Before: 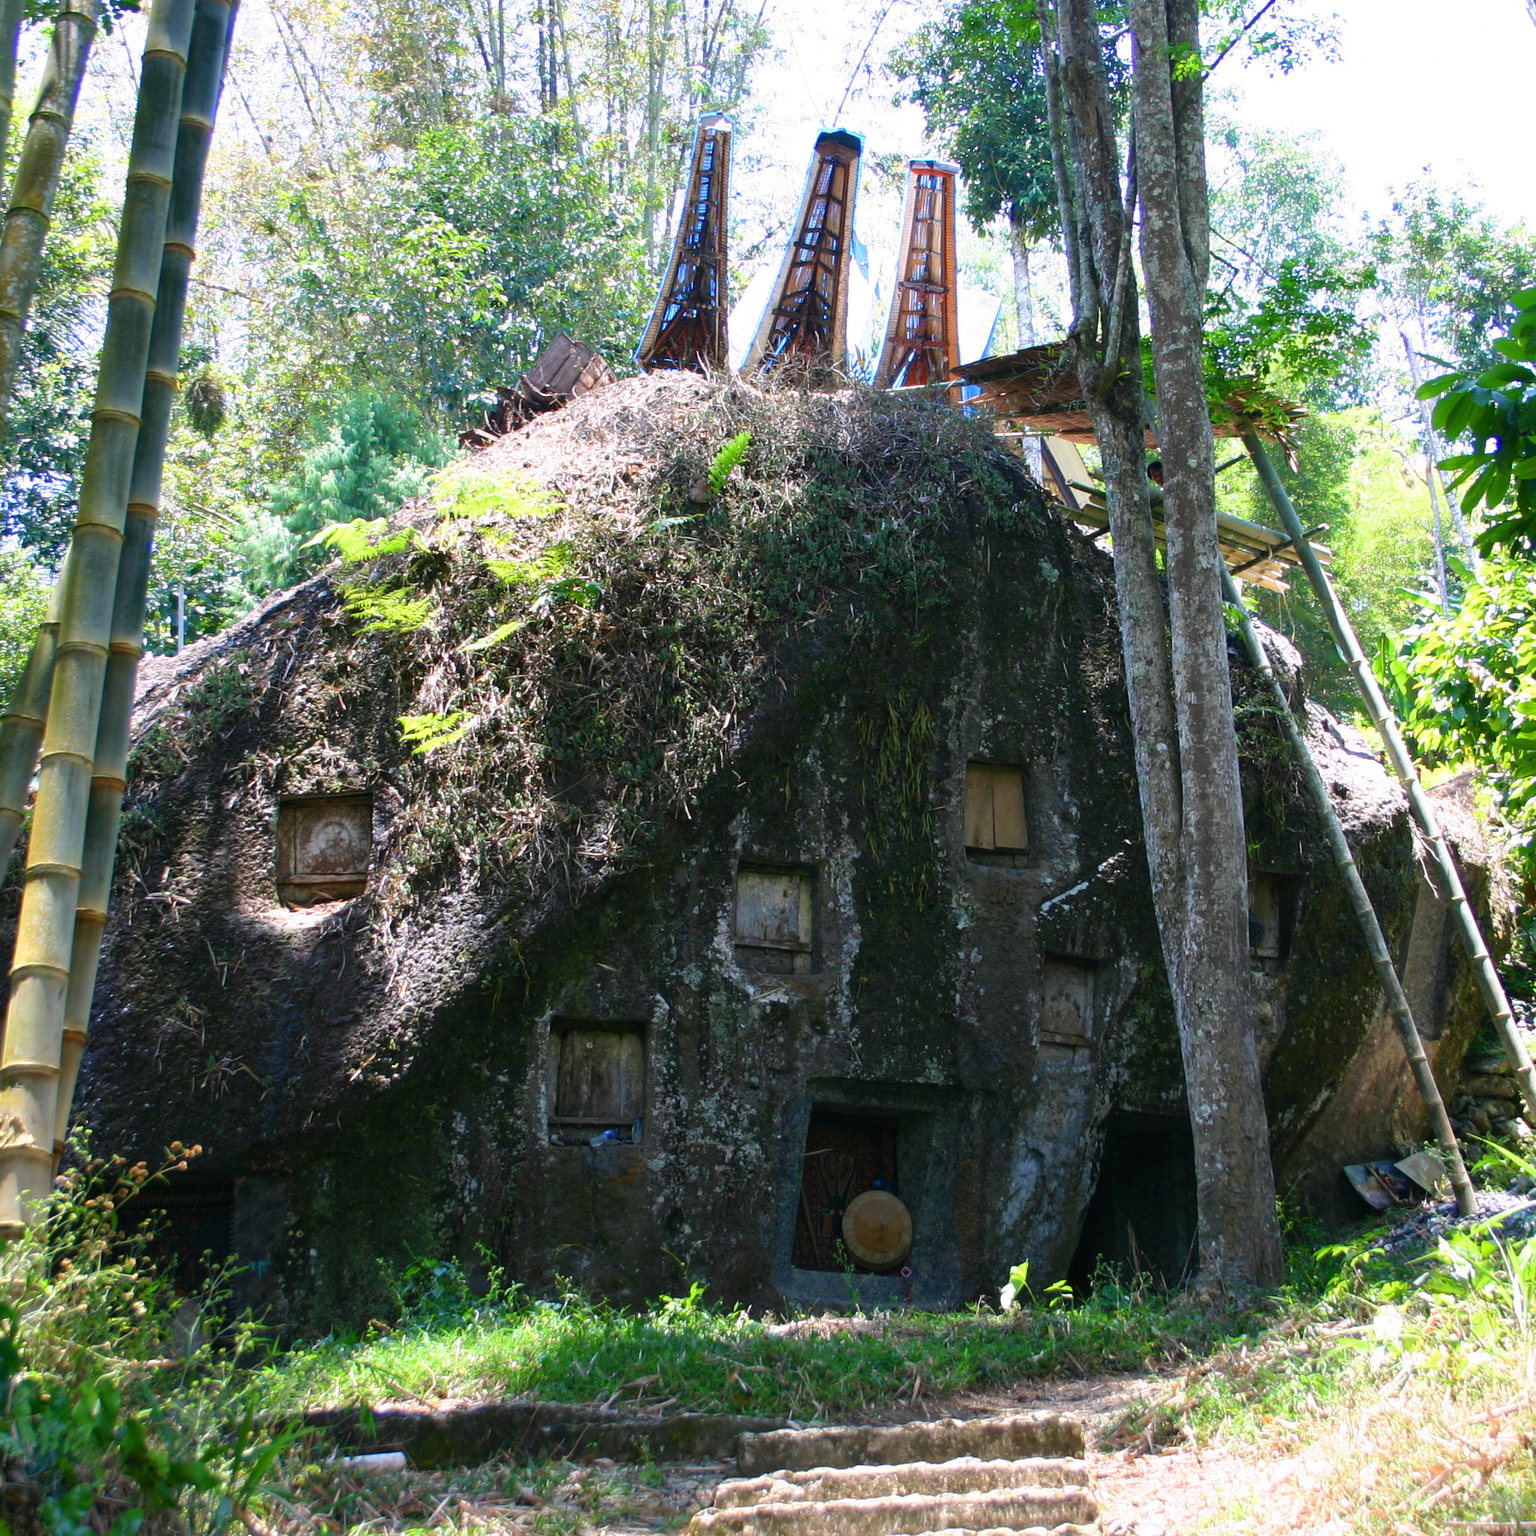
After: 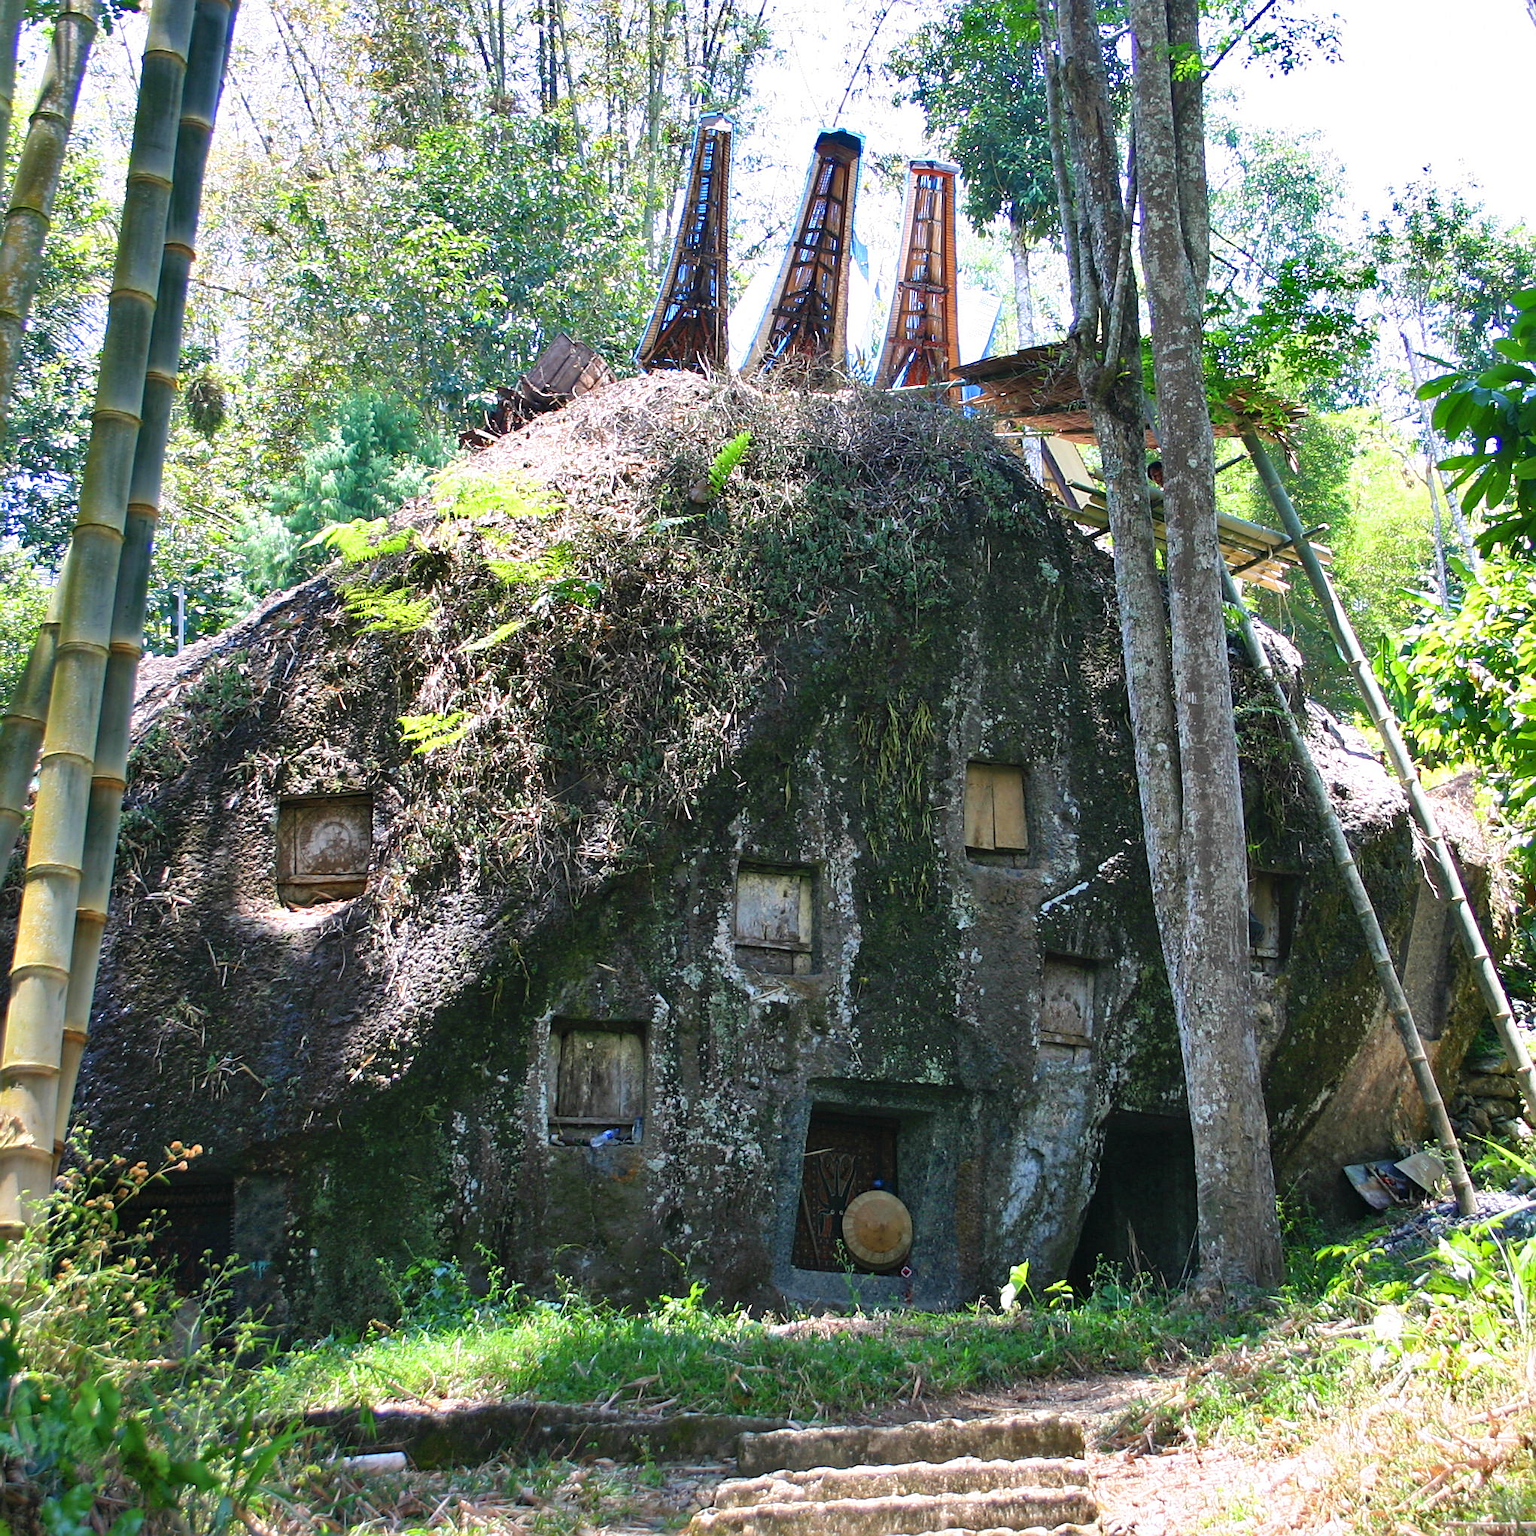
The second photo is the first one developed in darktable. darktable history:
contrast brightness saturation: contrast 0.046, brightness 0.06, saturation 0.007
shadows and highlights: shadows 52.59, soften with gaussian
sharpen: on, module defaults
